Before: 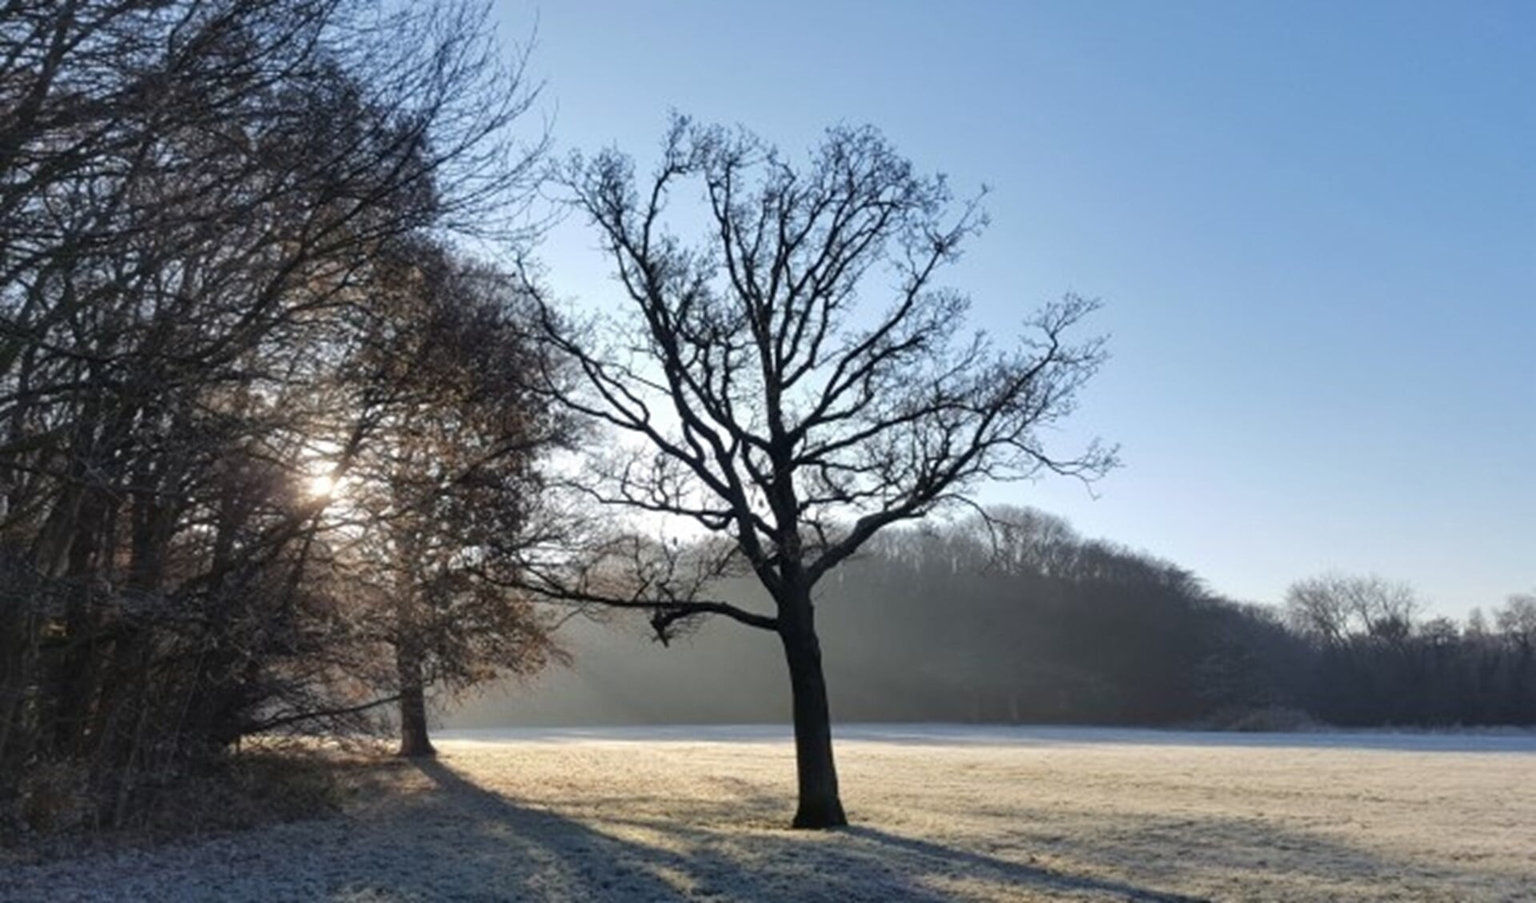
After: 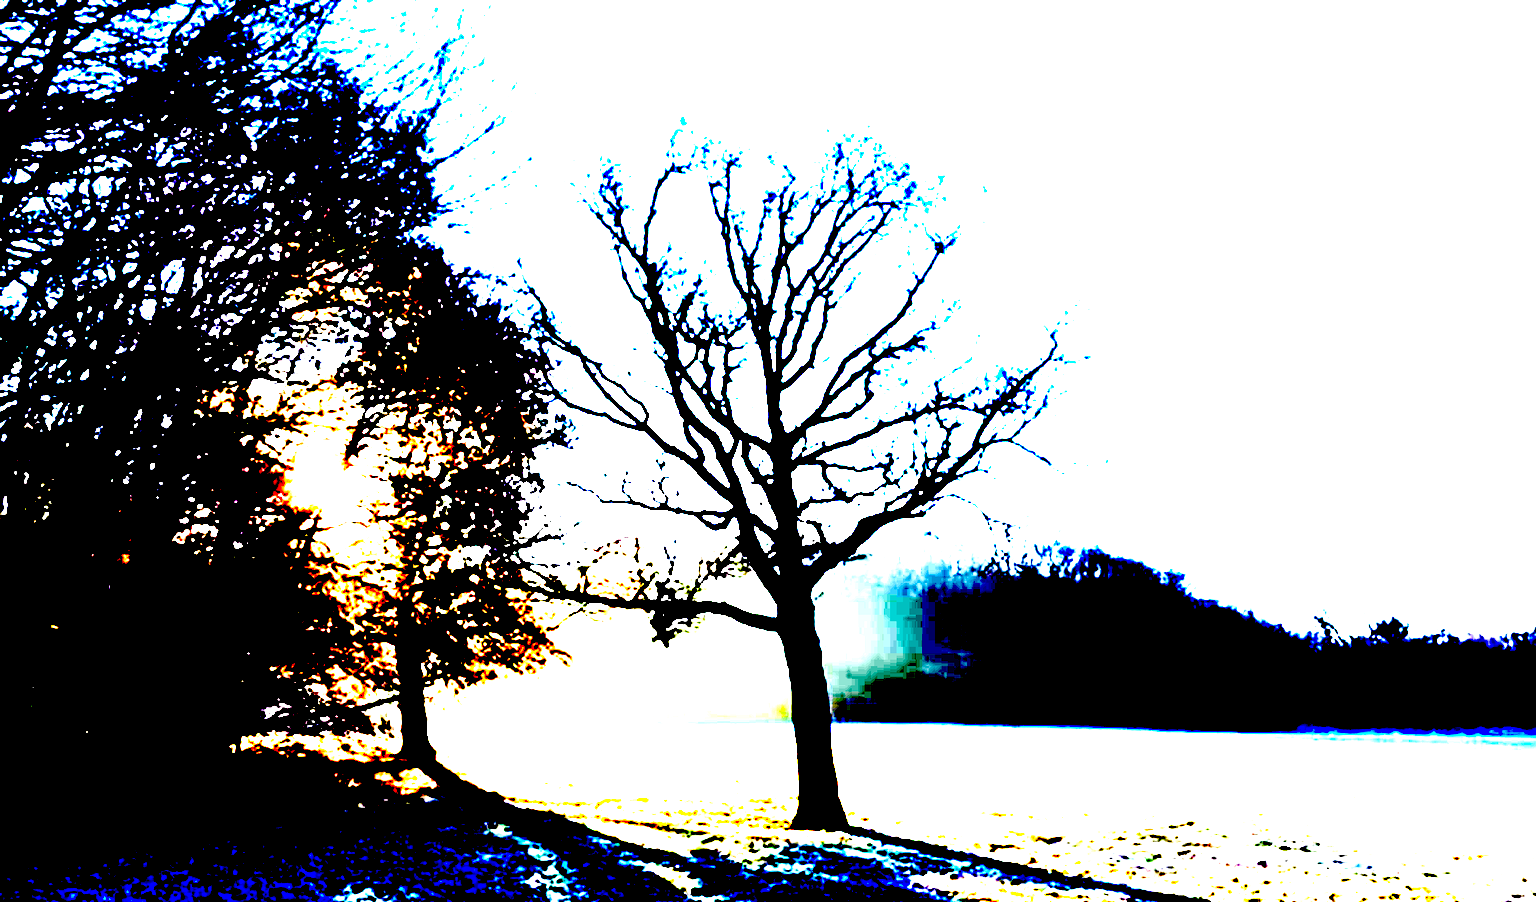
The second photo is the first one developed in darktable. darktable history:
exposure: black level correction 0.099, exposure 3.077 EV, compensate exposure bias true, compensate highlight preservation false
